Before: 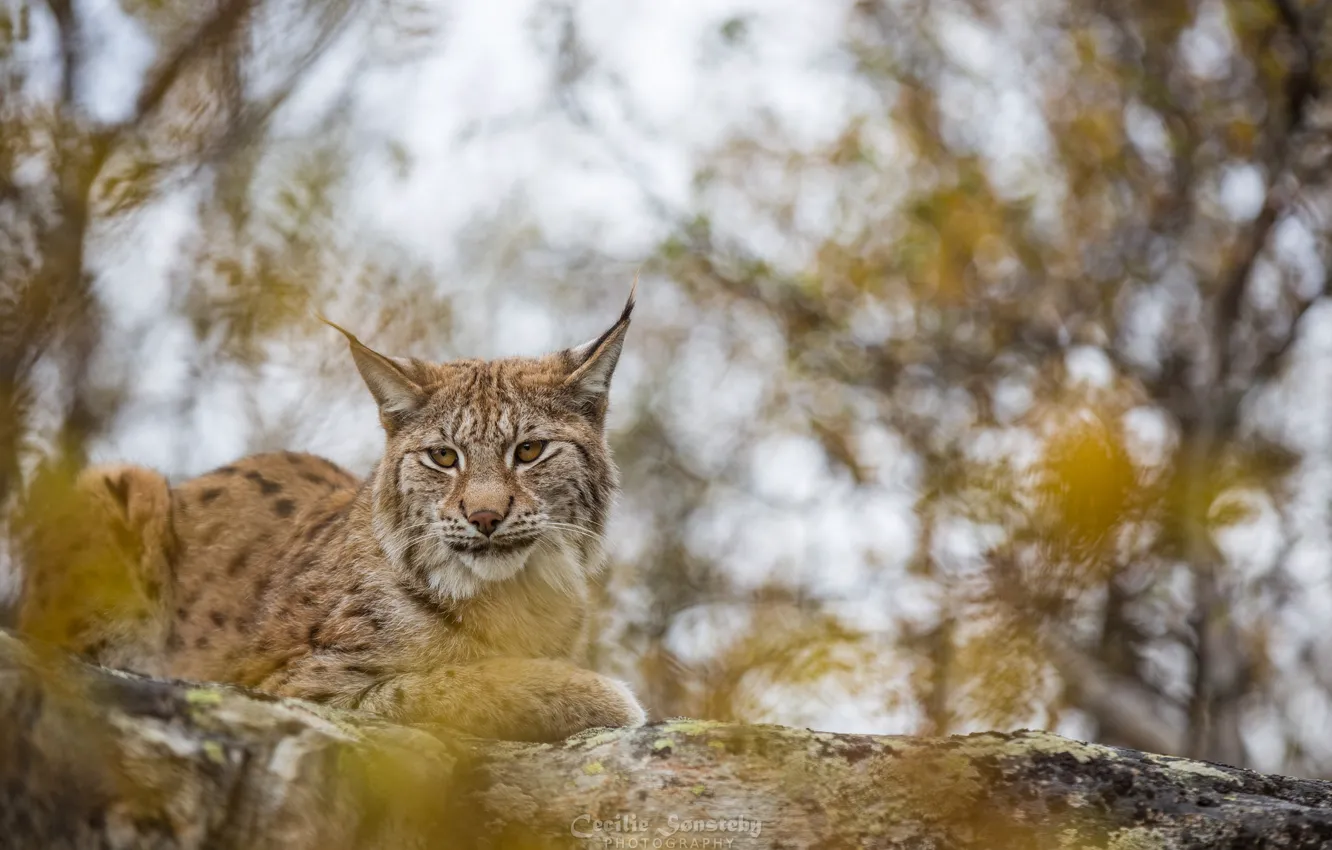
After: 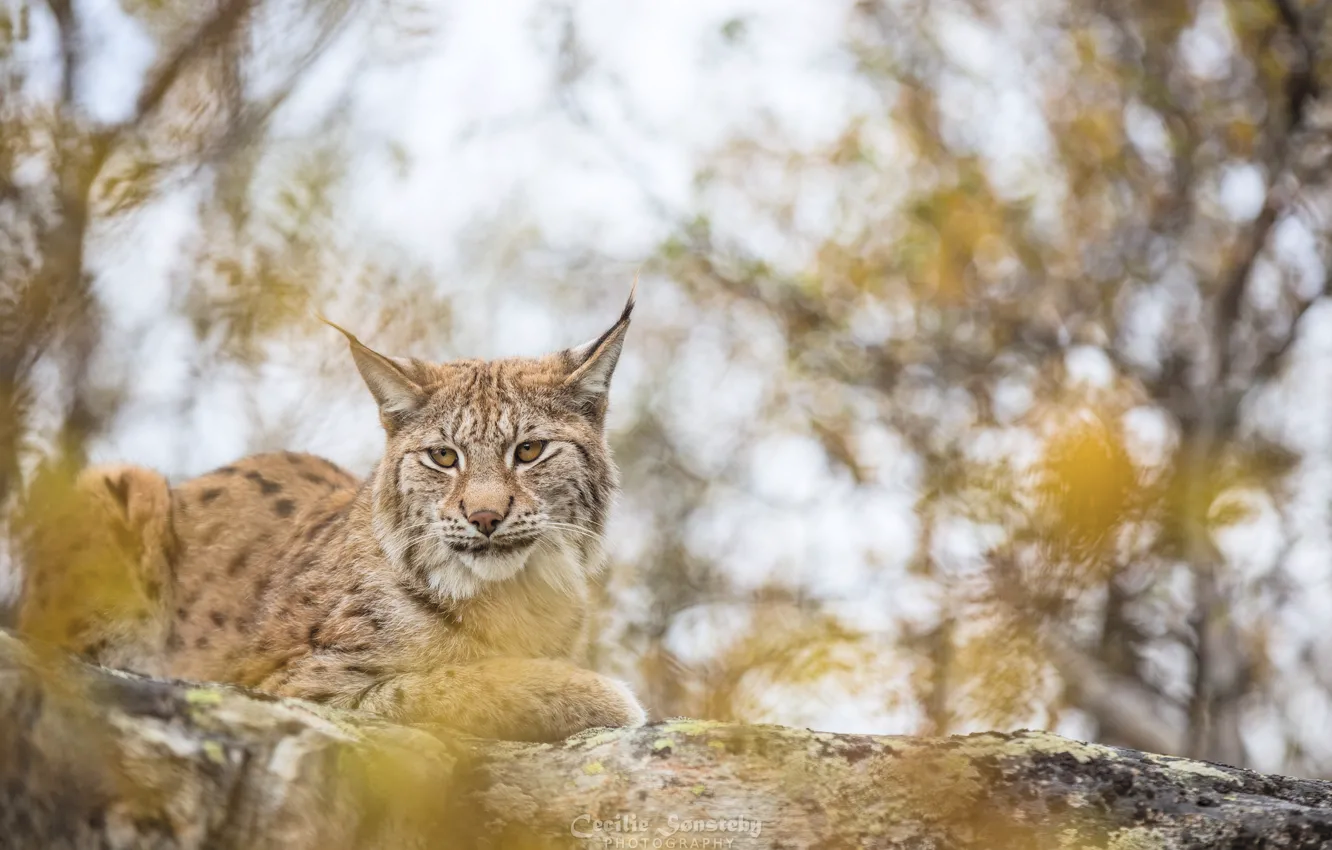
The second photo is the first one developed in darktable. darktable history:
contrast brightness saturation: contrast 0.136, brightness 0.221
